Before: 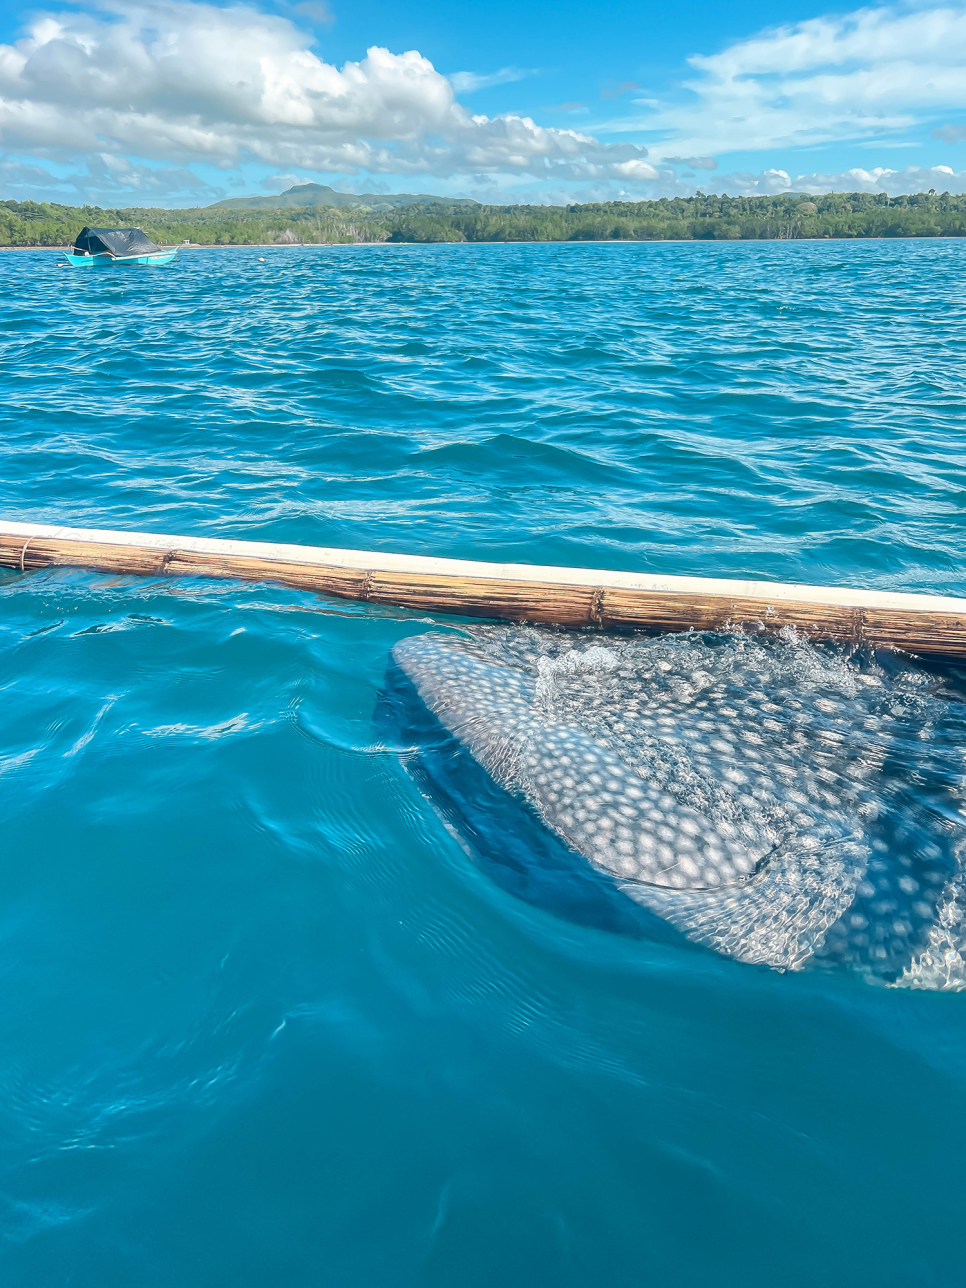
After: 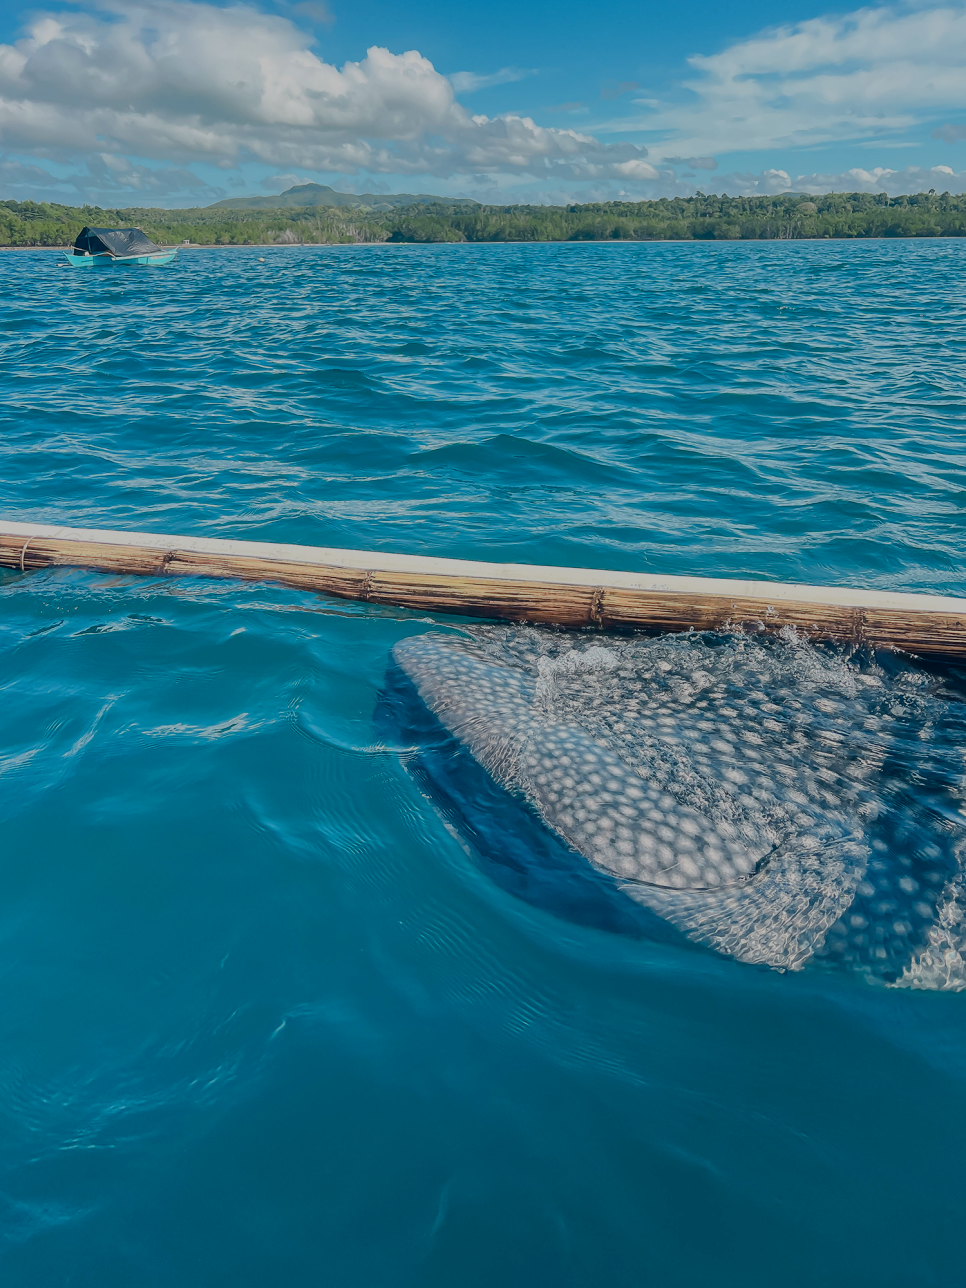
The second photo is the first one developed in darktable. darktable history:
tone curve: curves: ch0 [(0, 0) (0.051, 0.047) (0.102, 0.099) (0.228, 0.262) (0.446, 0.527) (0.695, 0.778) (0.908, 0.946) (1, 1)]; ch1 [(0, 0) (0.339, 0.298) (0.402, 0.363) (0.453, 0.413) (0.485, 0.469) (0.494, 0.493) (0.504, 0.501) (0.525, 0.533) (0.563, 0.591) (0.597, 0.631) (1, 1)]; ch2 [(0, 0) (0.48, 0.48) (0.504, 0.5) (0.539, 0.554) (0.59, 0.628) (0.642, 0.682) (0.824, 0.815) (1, 1)], preserve colors none
exposure: exposure -1.364 EV, compensate exposure bias true, compensate highlight preservation false
